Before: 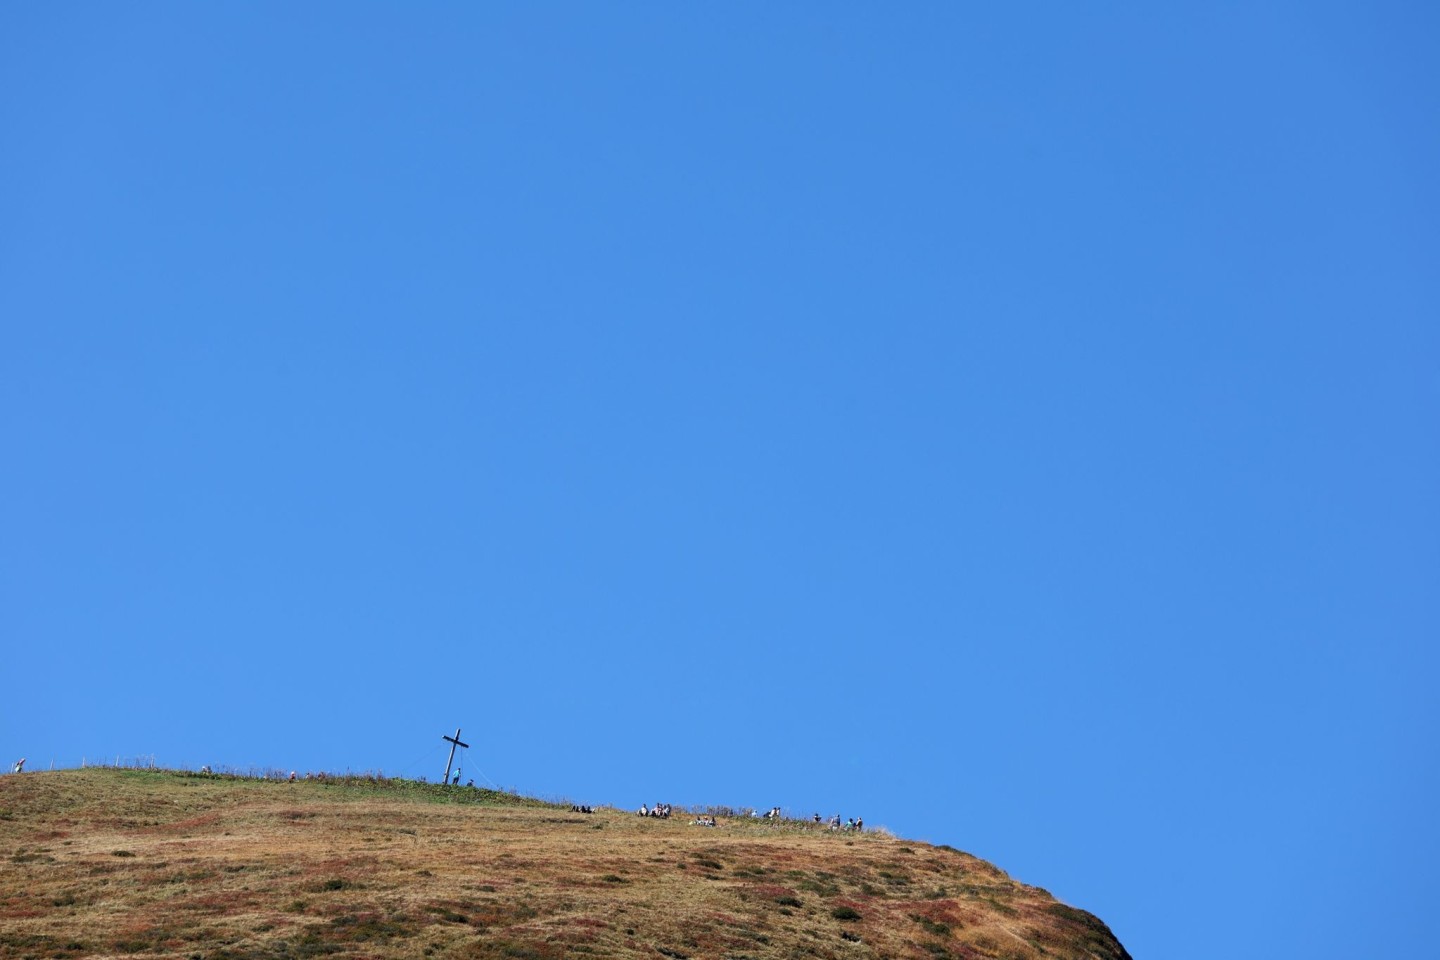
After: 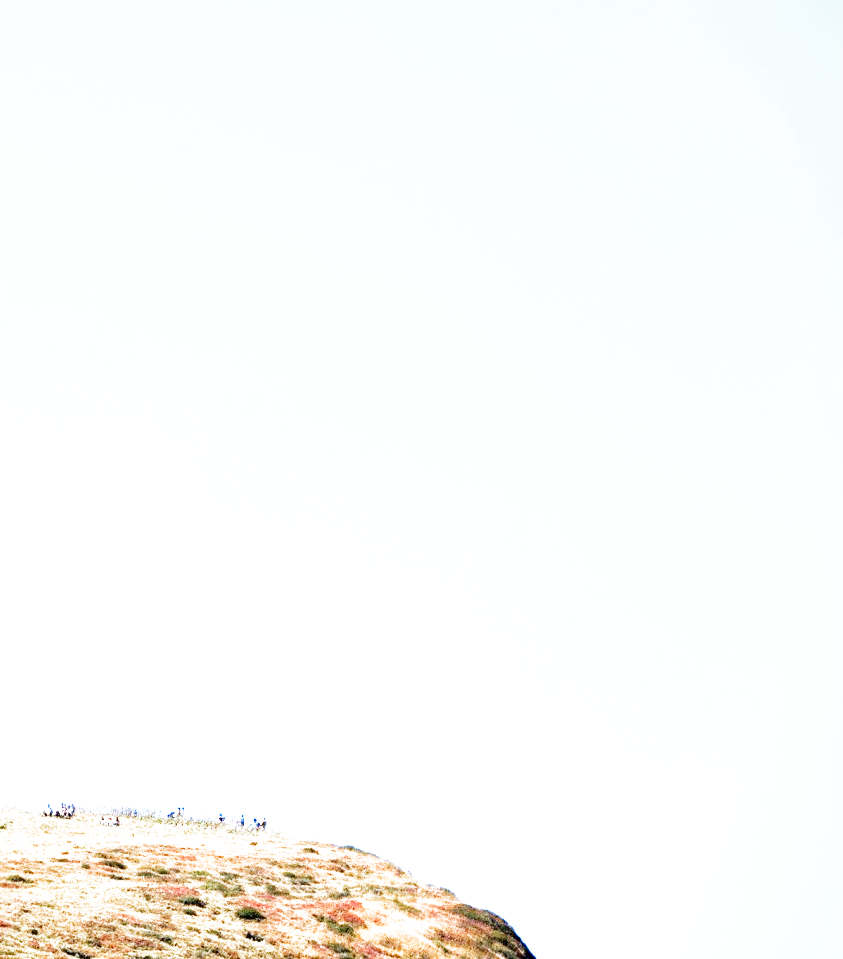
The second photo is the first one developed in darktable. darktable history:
exposure: black level correction 0, exposure 1.7 EV, compensate exposure bias true, compensate highlight preservation false
filmic rgb: middle gray luminance 10%, black relative exposure -8.61 EV, white relative exposure 3.3 EV, threshold 6 EV, target black luminance 0%, hardness 5.2, latitude 44.69%, contrast 1.302, highlights saturation mix 5%, shadows ↔ highlights balance 24.64%, add noise in highlights 0, preserve chrominance no, color science v3 (2019), use custom middle-gray values true, iterations of high-quality reconstruction 0, contrast in highlights soft, enable highlight reconstruction true
crop: left 41.402%
